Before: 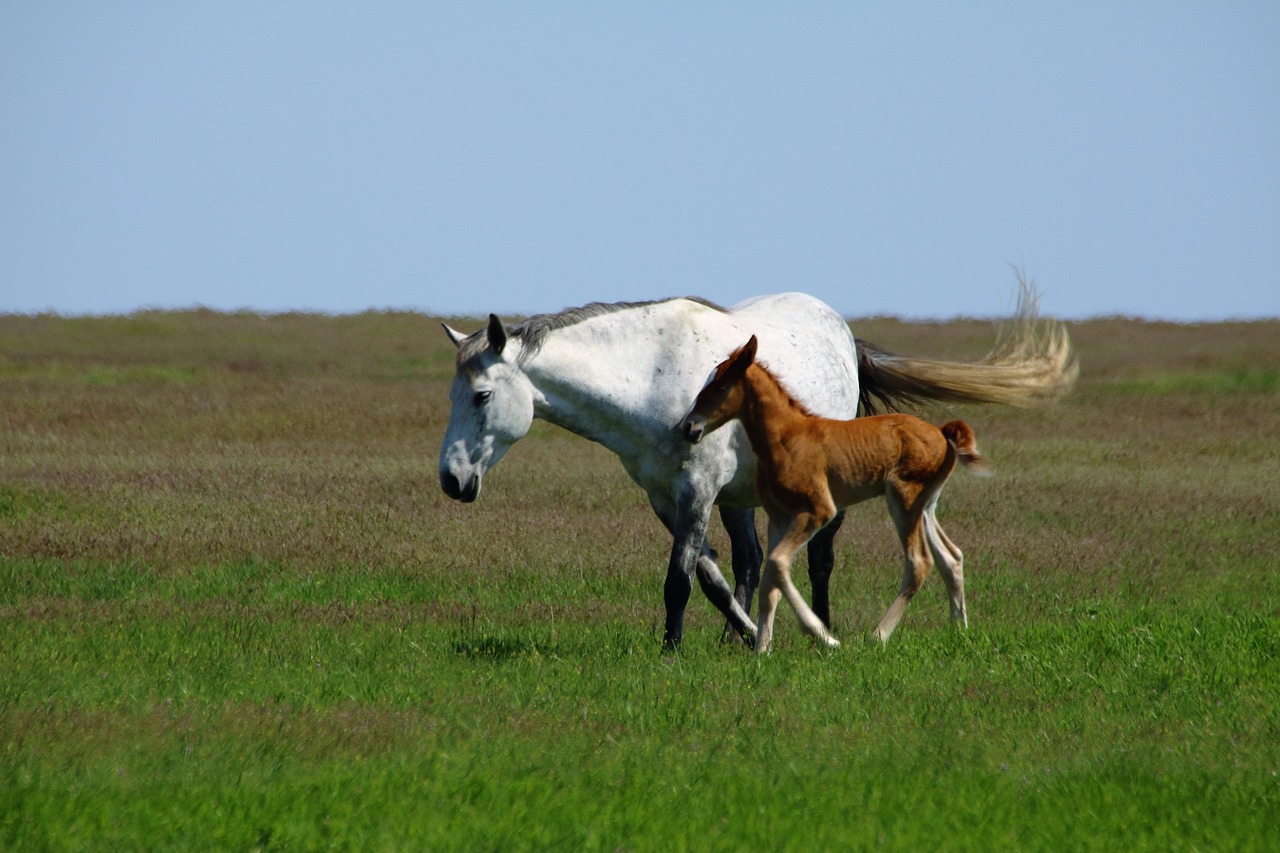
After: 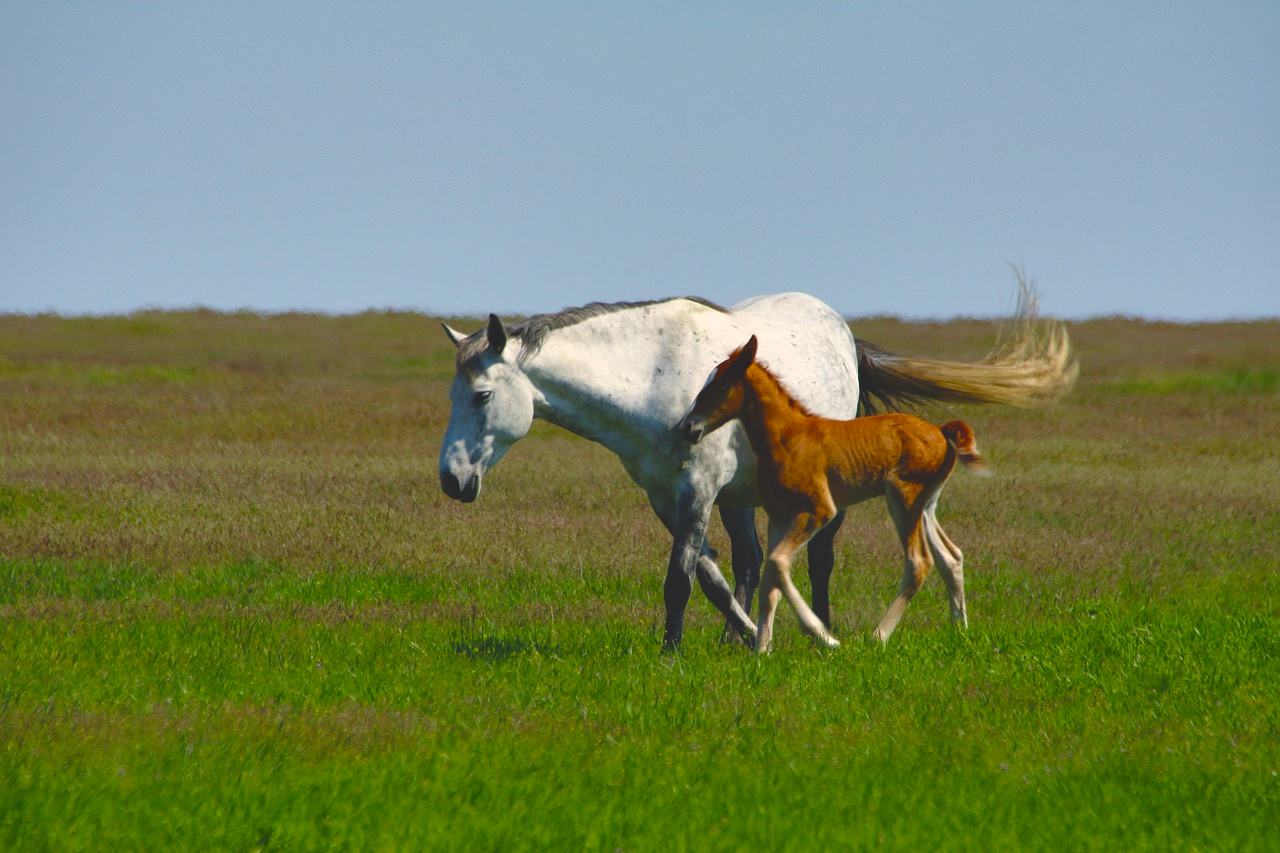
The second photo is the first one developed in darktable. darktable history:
color balance rgb: power › hue 212.36°, highlights gain › chroma 3.034%, highlights gain › hue 75.43°, global offset › luminance 1.969%, perceptual saturation grading › global saturation 20%, perceptual saturation grading › highlights -25.305%, perceptual saturation grading › shadows 49.512%, global vibrance 20%
shadows and highlights: low approximation 0.01, soften with gaussian
